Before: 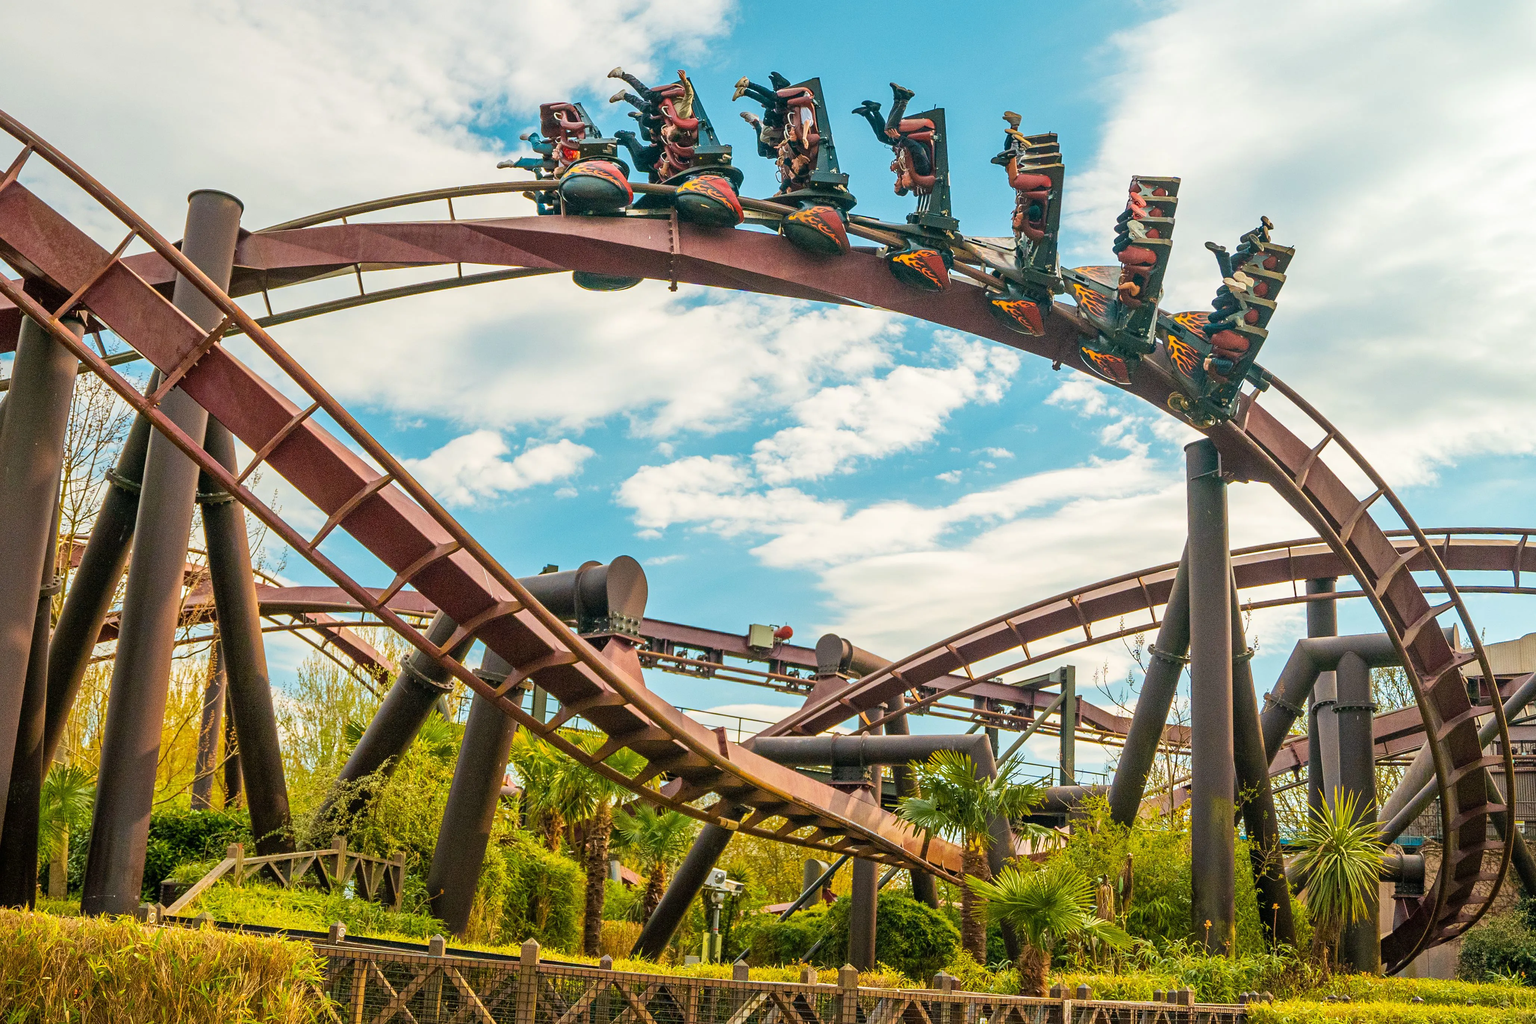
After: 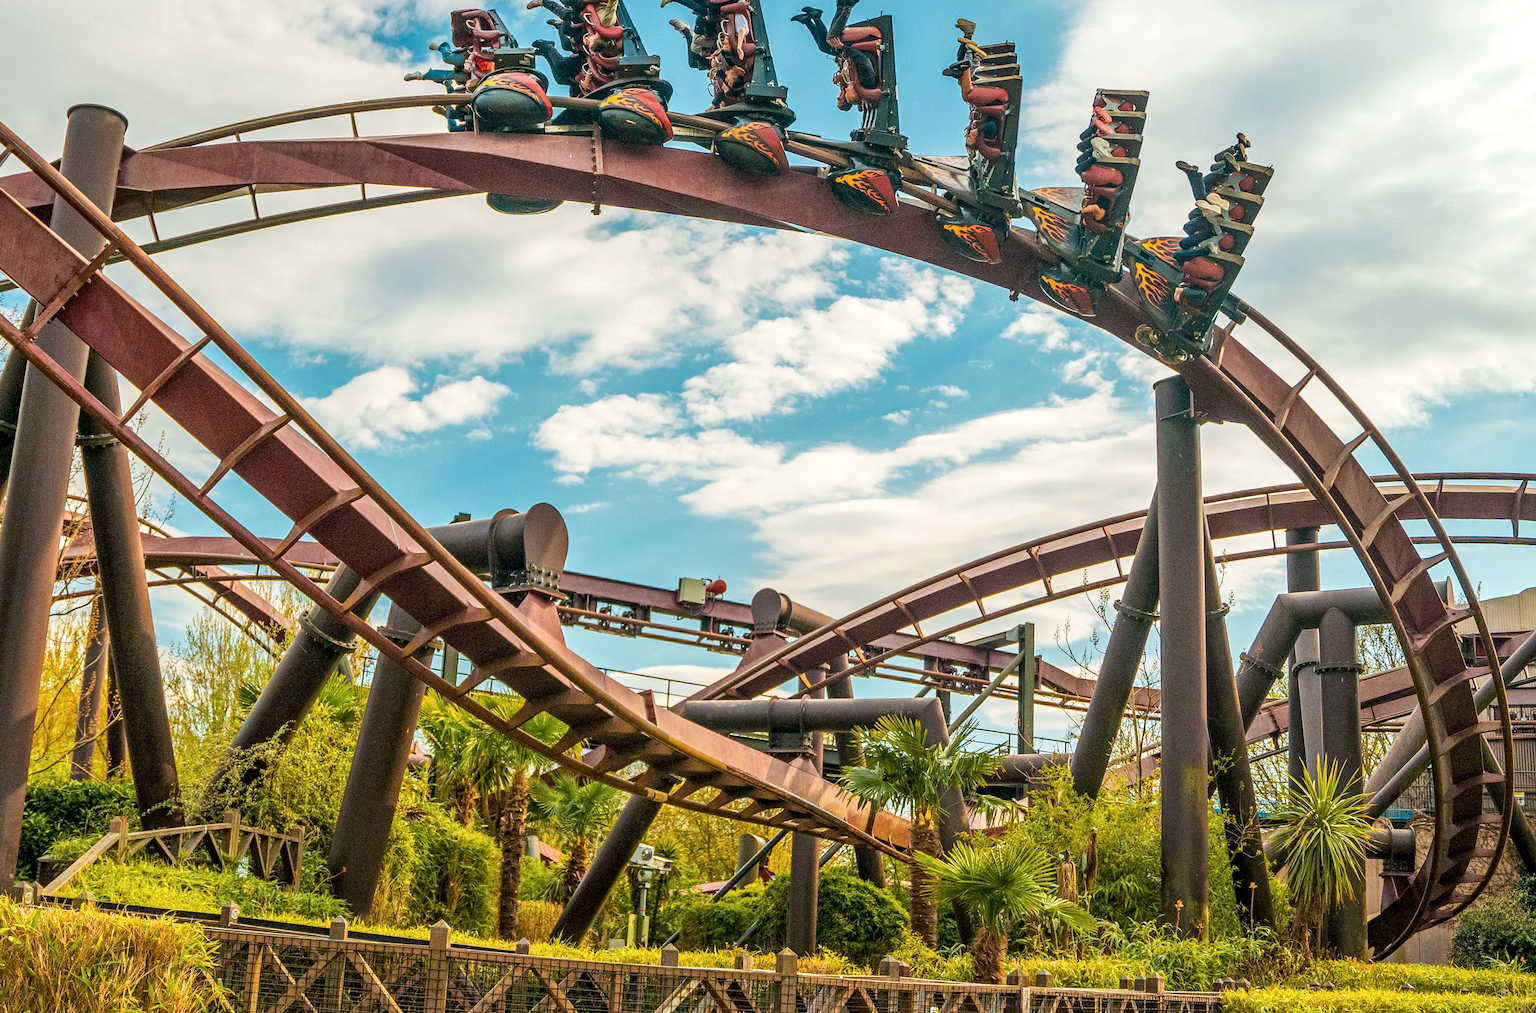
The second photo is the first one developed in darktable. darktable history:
local contrast: detail 130%
crop and rotate: left 8.262%, top 9.226%
